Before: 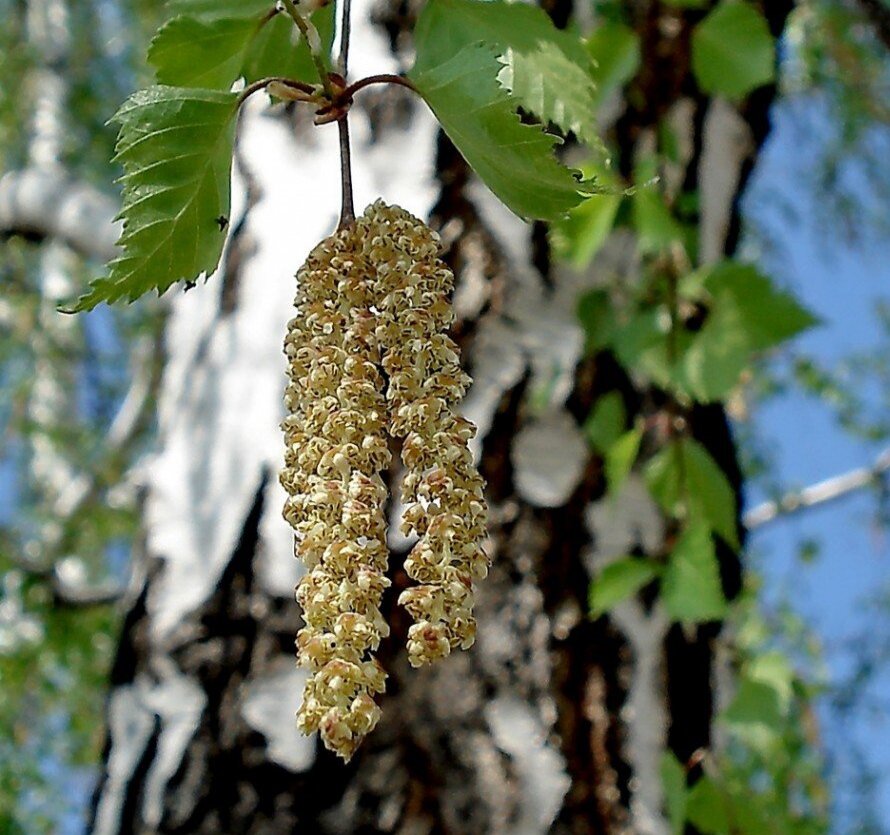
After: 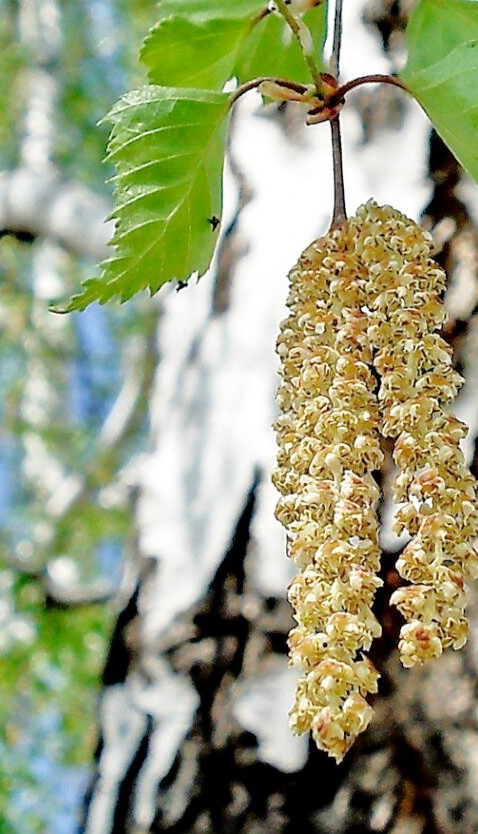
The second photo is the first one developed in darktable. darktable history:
tone equalizer: -7 EV 0.148 EV, -6 EV 0.577 EV, -5 EV 1.18 EV, -4 EV 1.35 EV, -3 EV 1.13 EV, -2 EV 0.6 EV, -1 EV 0.153 EV
crop: left 0.933%, right 45.319%, bottom 0.085%
tone curve: curves: ch0 [(0, 0) (0.739, 0.837) (1, 1)]; ch1 [(0, 0) (0.226, 0.261) (0.383, 0.397) (0.462, 0.473) (0.498, 0.502) (0.521, 0.52) (0.578, 0.57) (1, 1)]; ch2 [(0, 0) (0.438, 0.456) (0.5, 0.5) (0.547, 0.557) (0.597, 0.58) (0.629, 0.603) (1, 1)], preserve colors none
